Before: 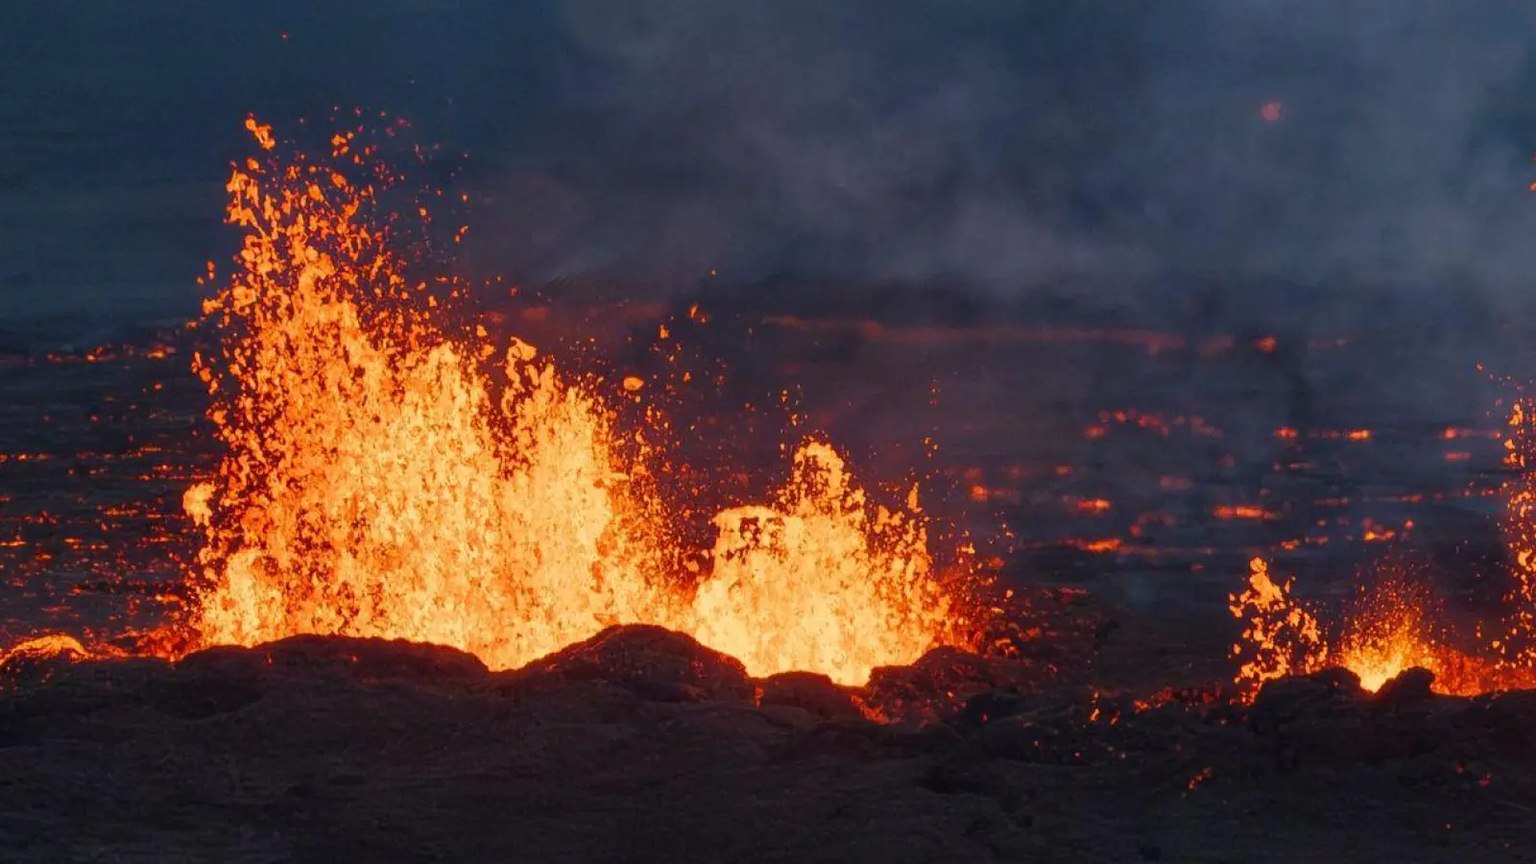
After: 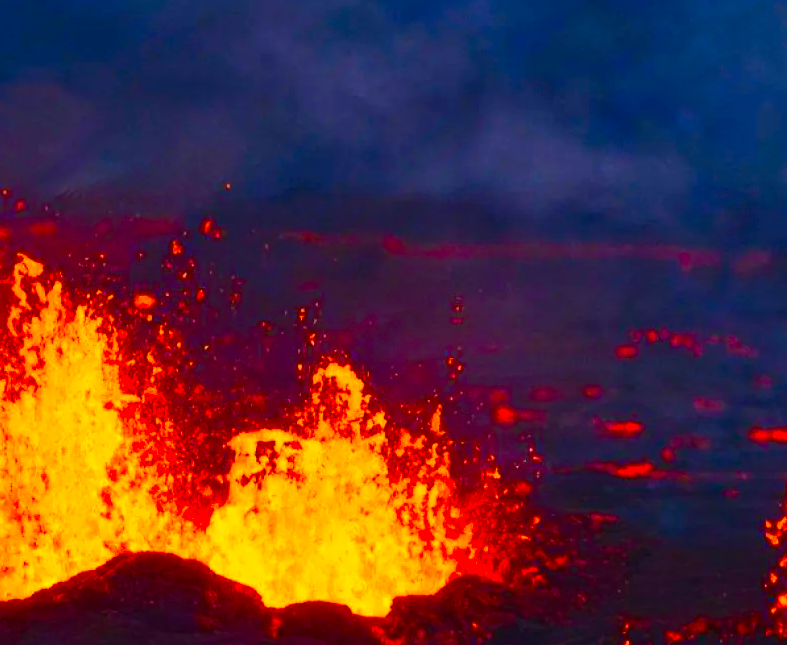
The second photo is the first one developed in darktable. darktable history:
contrast brightness saturation: contrast 0.257, brightness 0.019, saturation 0.869
color balance rgb: shadows lift › chroma 3.096%, shadows lift › hue 279.19°, global offset › luminance 0.499%, global offset › hue 171.38°, linear chroma grading › global chroma 4.863%, perceptual saturation grading › global saturation 24.924%
crop: left 32.2%, top 10.932%, right 18.573%, bottom 17.321%
